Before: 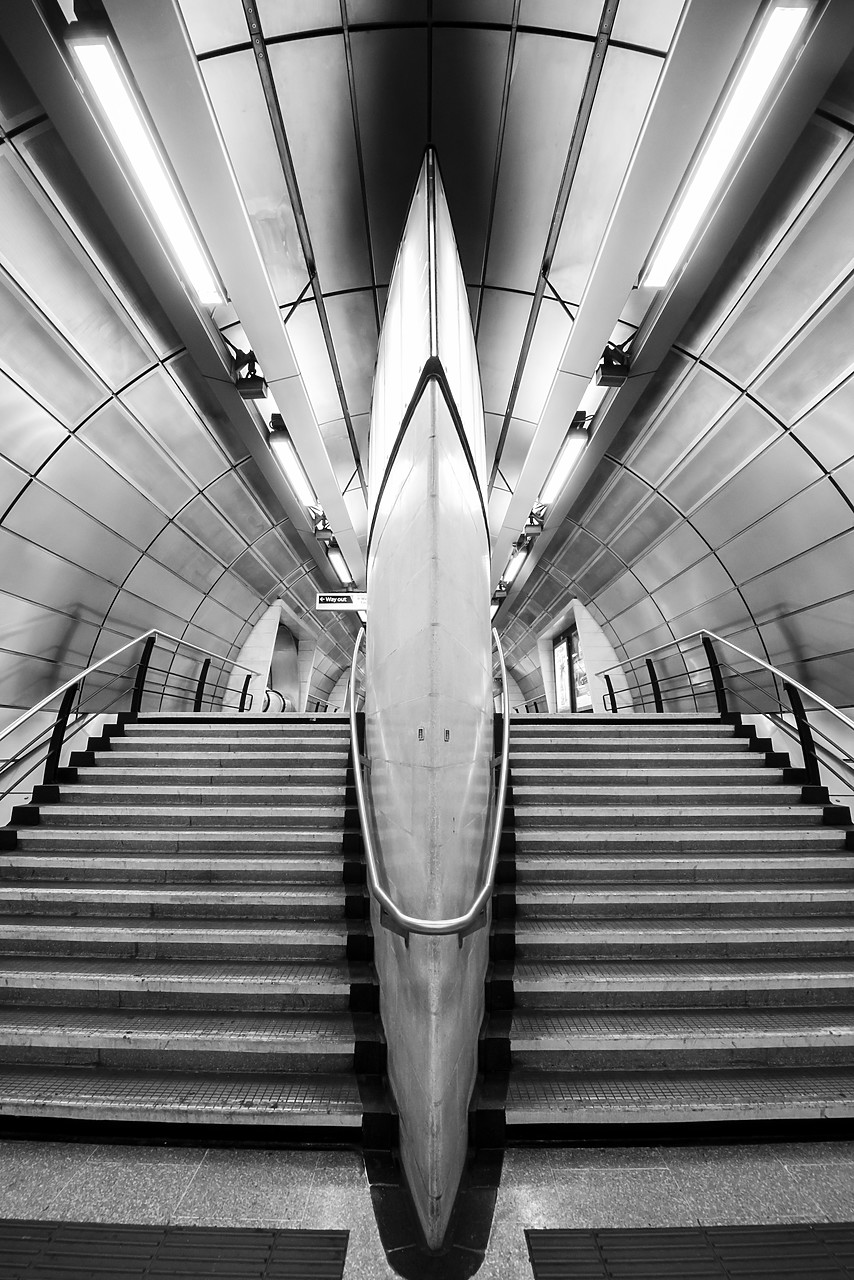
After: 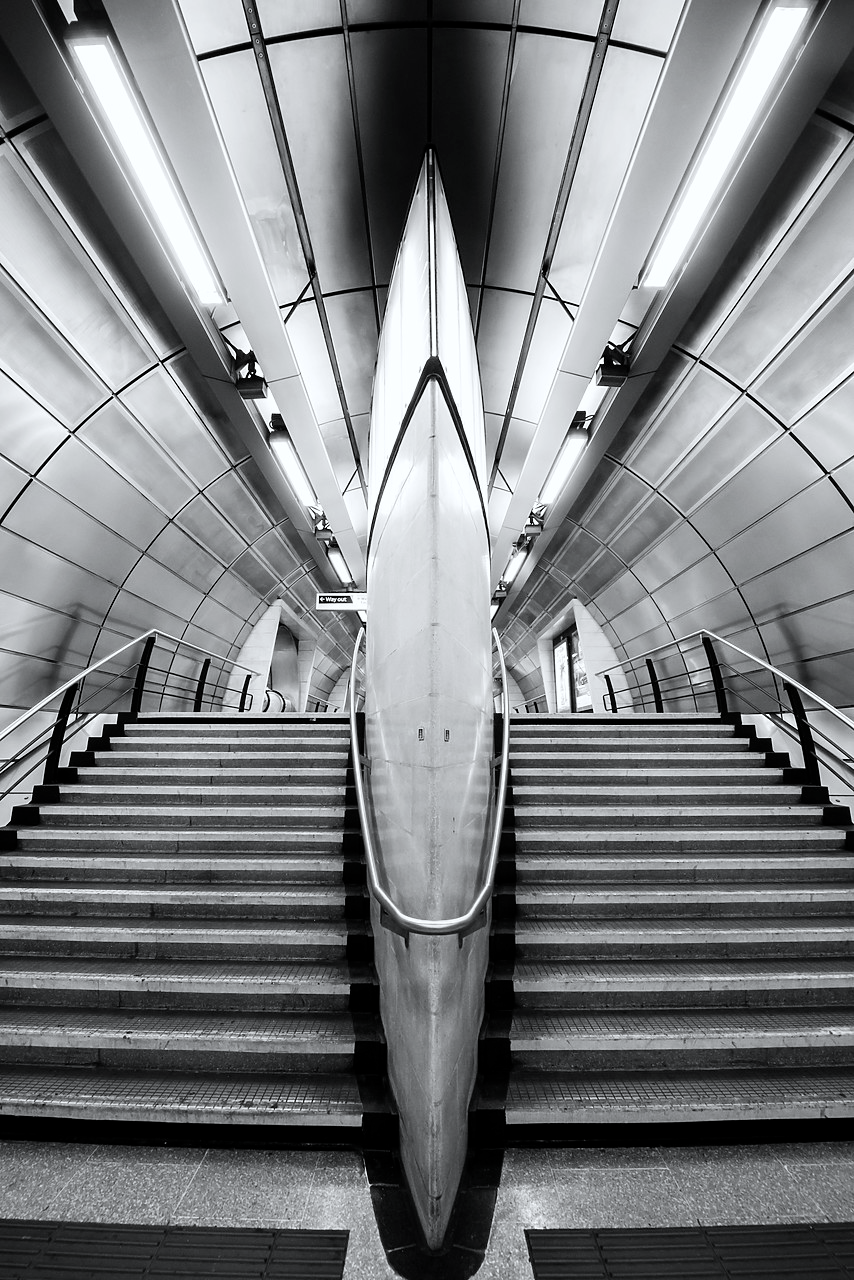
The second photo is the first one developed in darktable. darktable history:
white balance: red 0.988, blue 1.017
shadows and highlights: shadows -30, highlights 30
